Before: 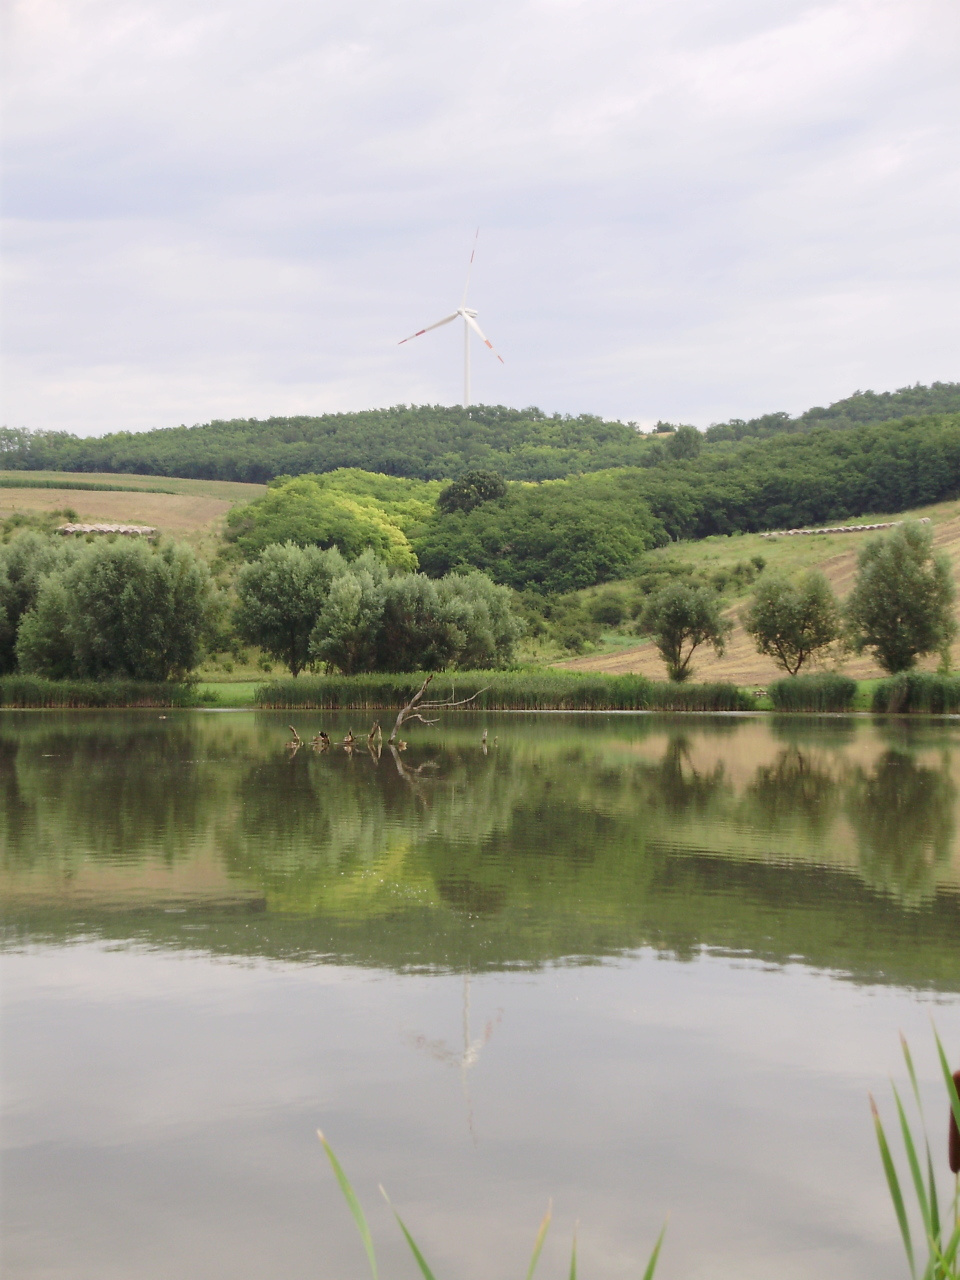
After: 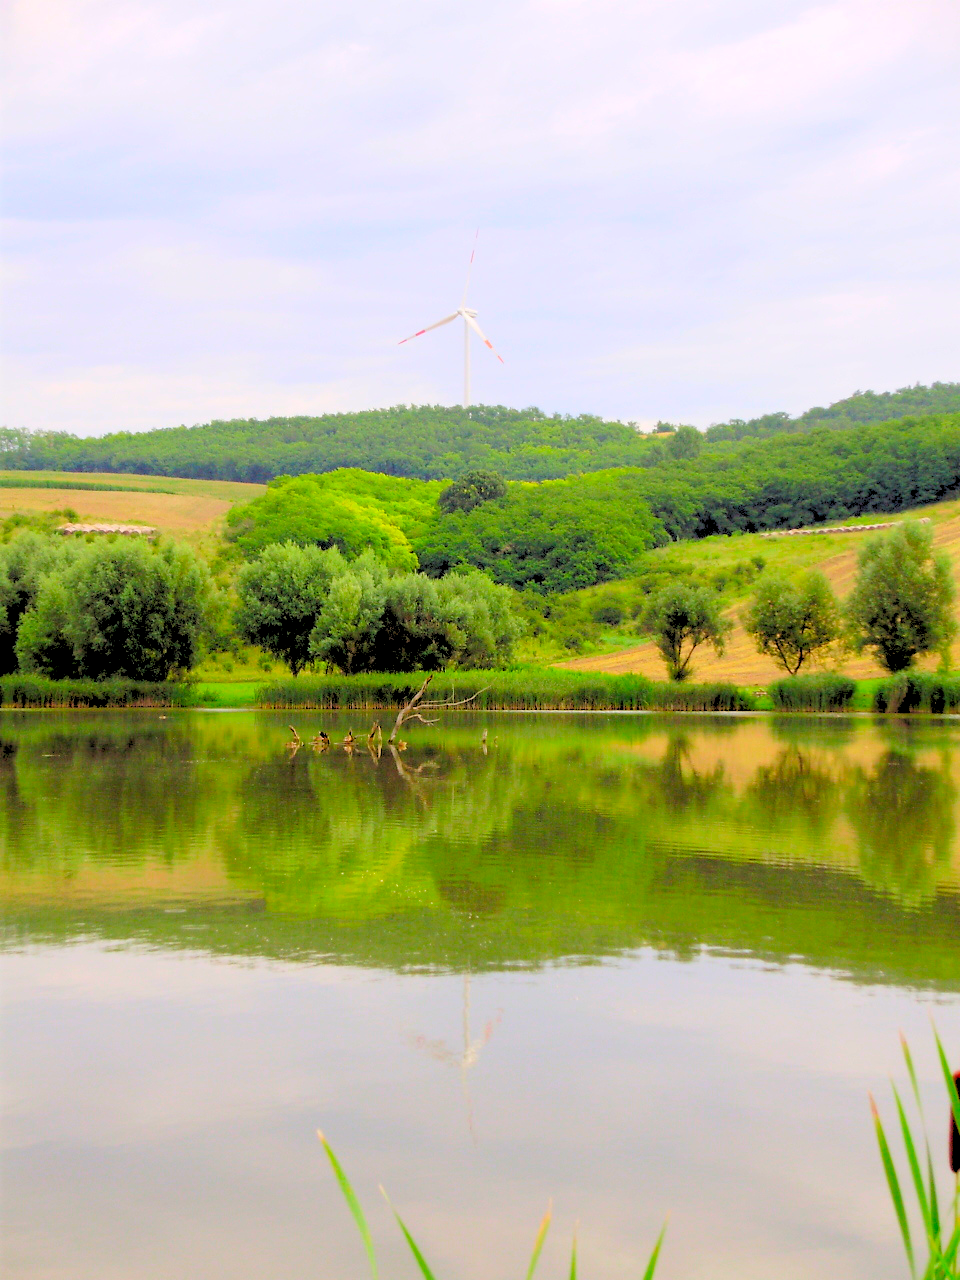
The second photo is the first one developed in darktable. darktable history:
rgb levels: levels [[0.027, 0.429, 0.996], [0, 0.5, 1], [0, 0.5, 1]]
color correction: saturation 2.15
